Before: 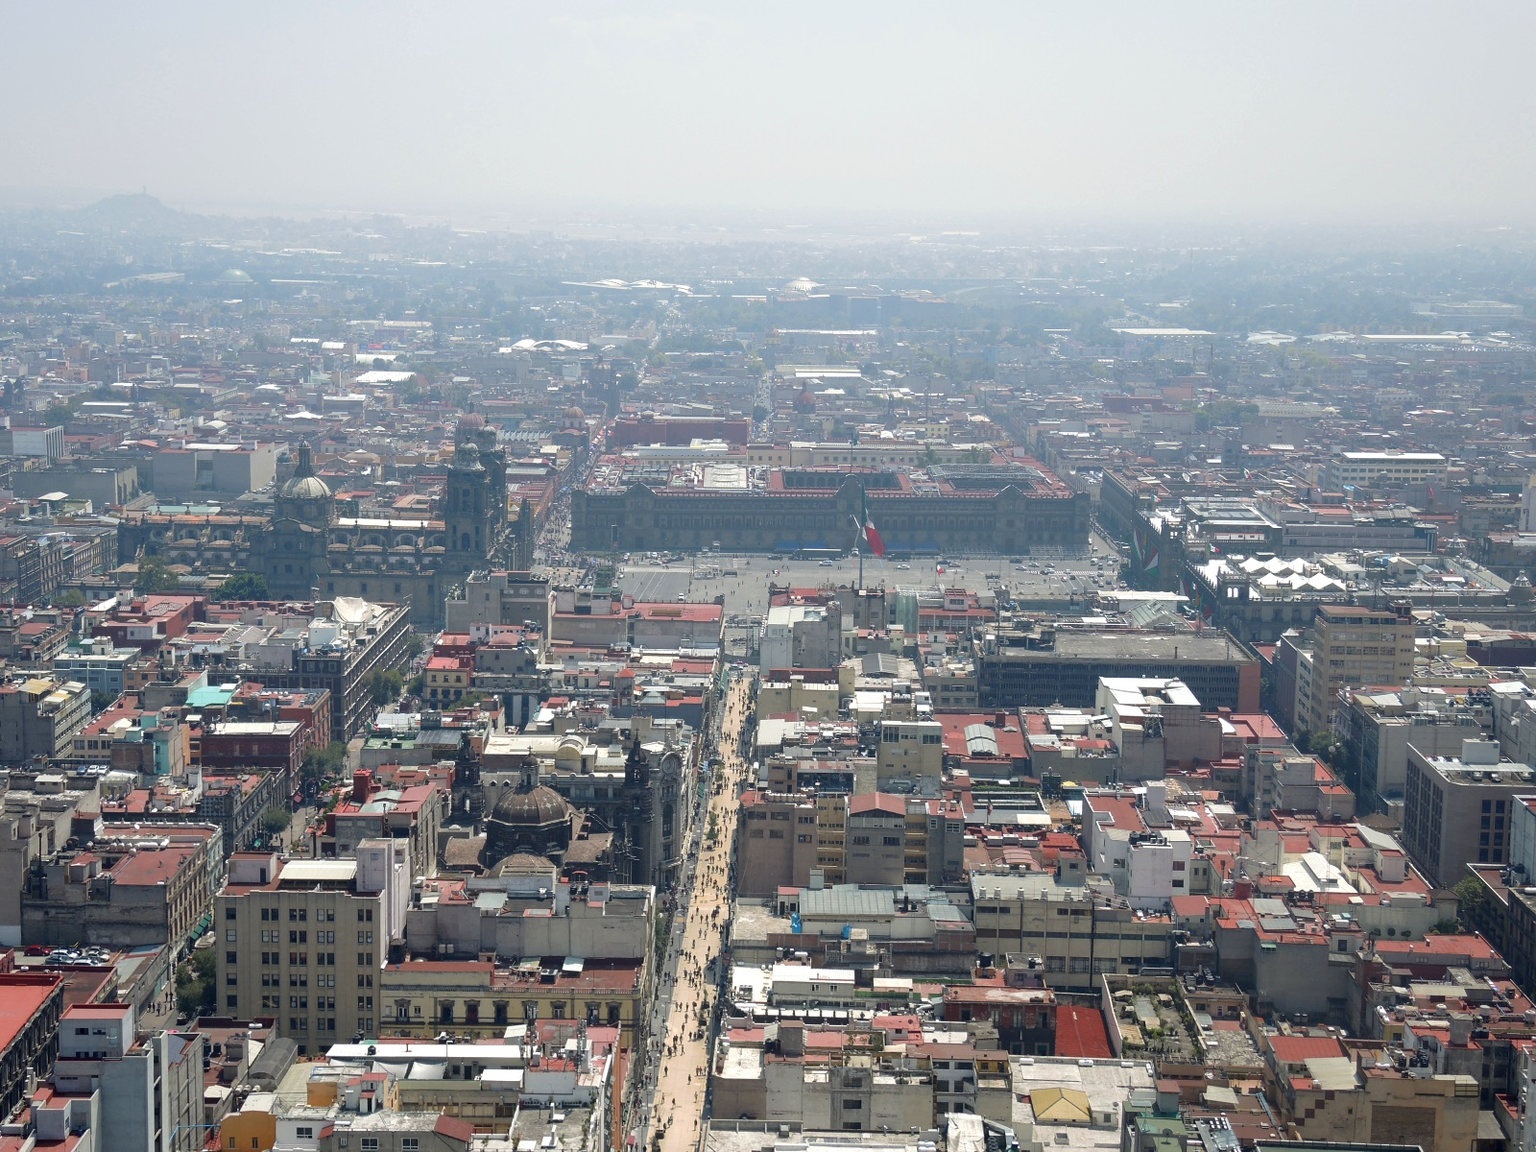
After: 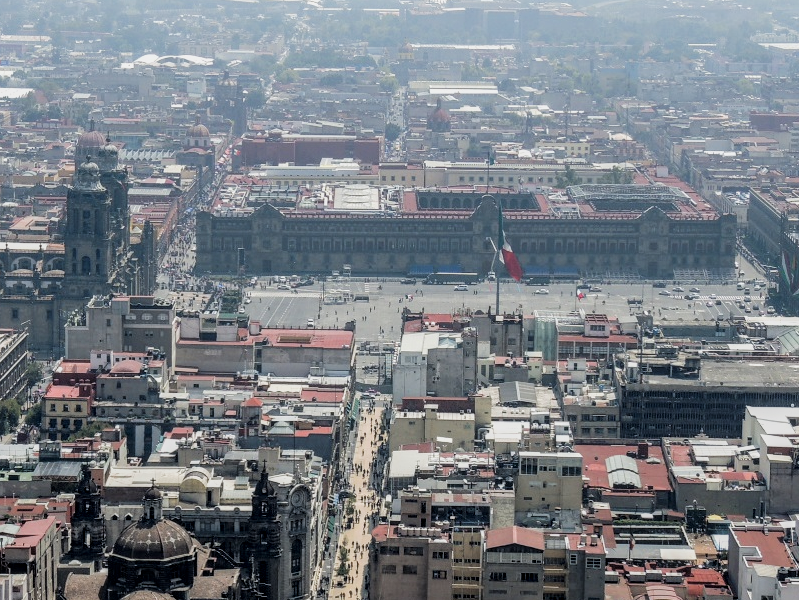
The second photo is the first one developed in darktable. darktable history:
crop: left 25%, top 25%, right 25%, bottom 25%
exposure: compensate highlight preservation false
local contrast: highlights 25%, detail 130%
filmic rgb: black relative exposure -5 EV, hardness 2.88, contrast 1.3, highlights saturation mix -30%
